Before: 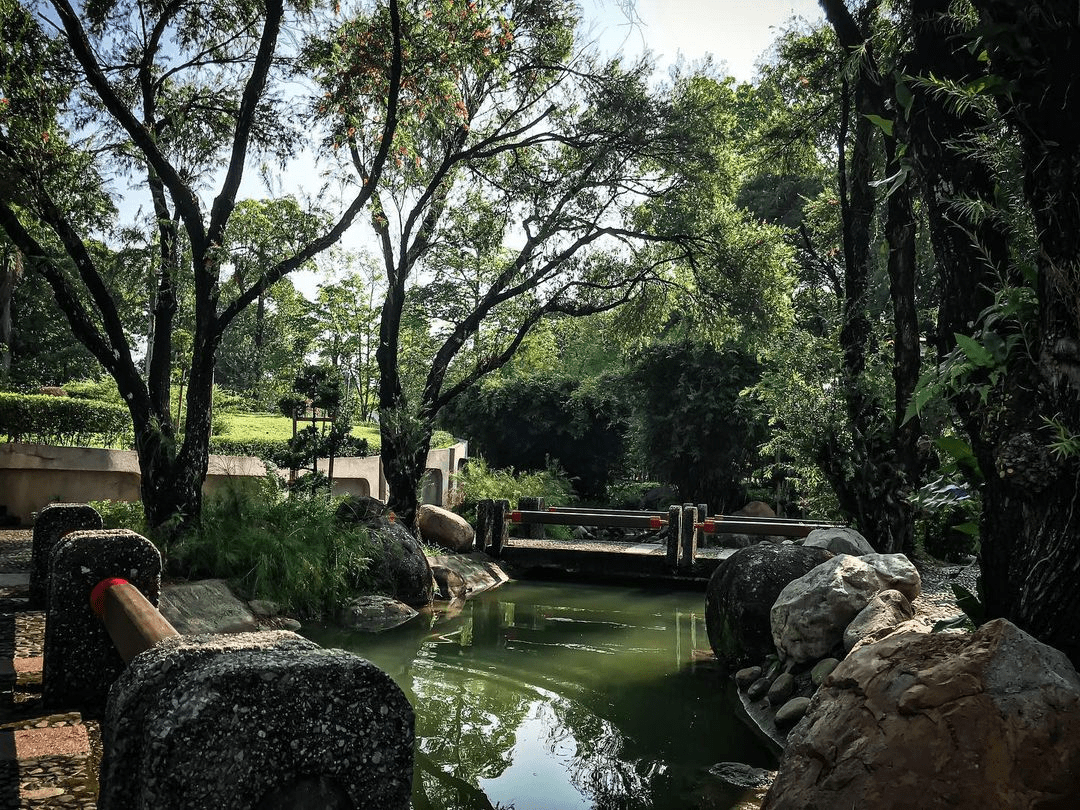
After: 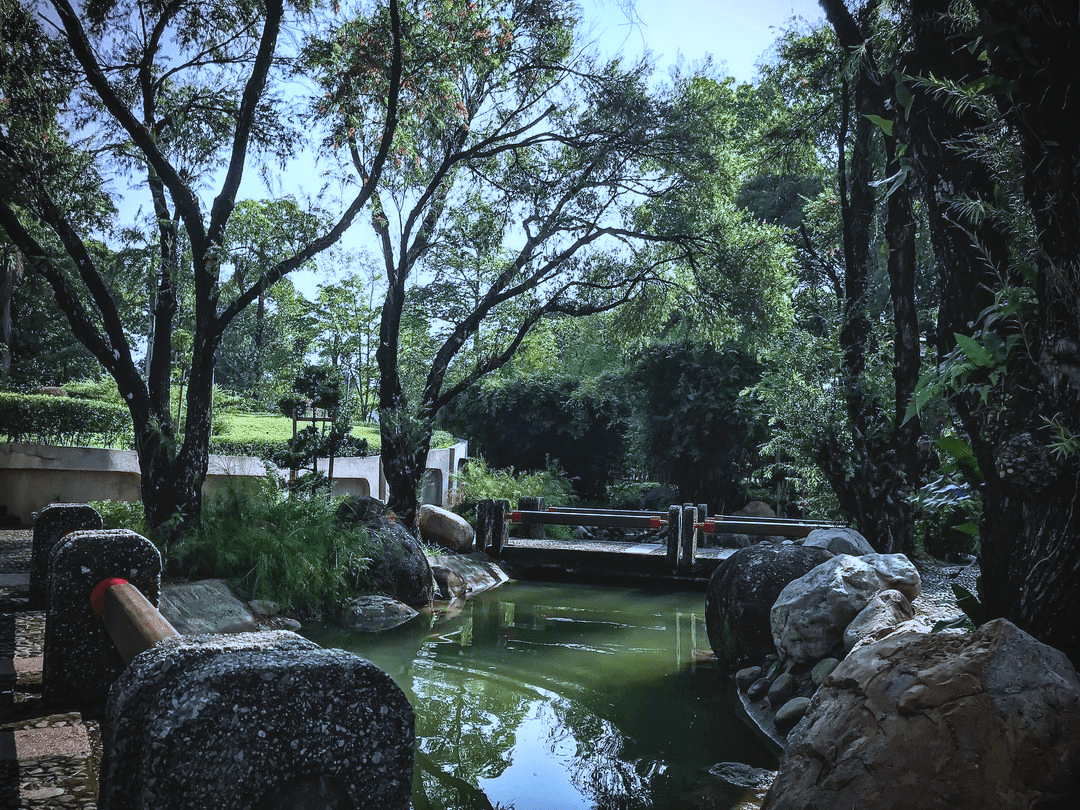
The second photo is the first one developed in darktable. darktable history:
exposure: exposure 0.178 EV, compensate exposure bias true, compensate highlight preservation false
vignetting: unbound false
contrast brightness saturation: contrast -0.11
white balance: red 0.871, blue 1.249
